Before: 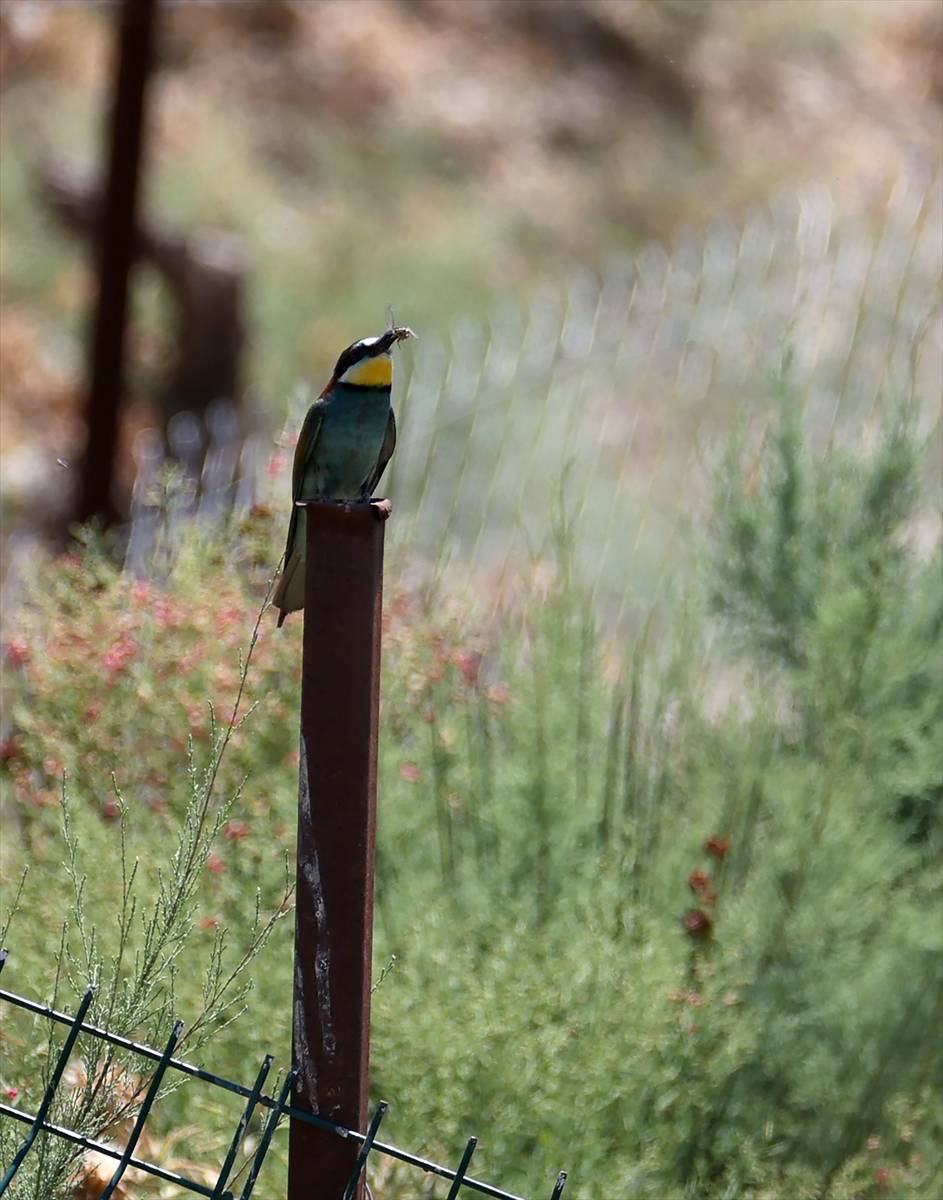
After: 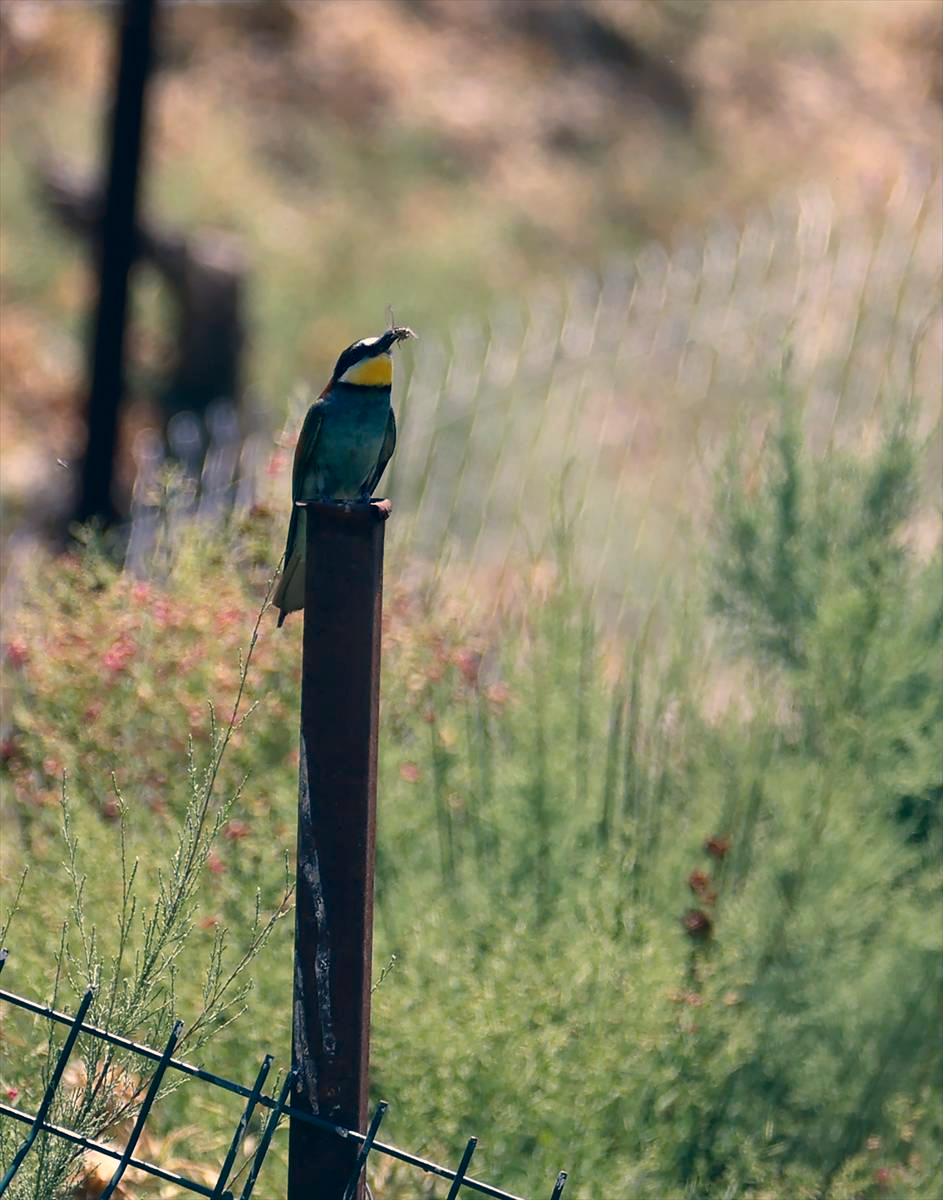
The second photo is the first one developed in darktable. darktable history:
exposure: compensate exposure bias true, compensate highlight preservation false
color correction: highlights a* 10.28, highlights b* 14.46, shadows a* -9.92, shadows b* -14.81
